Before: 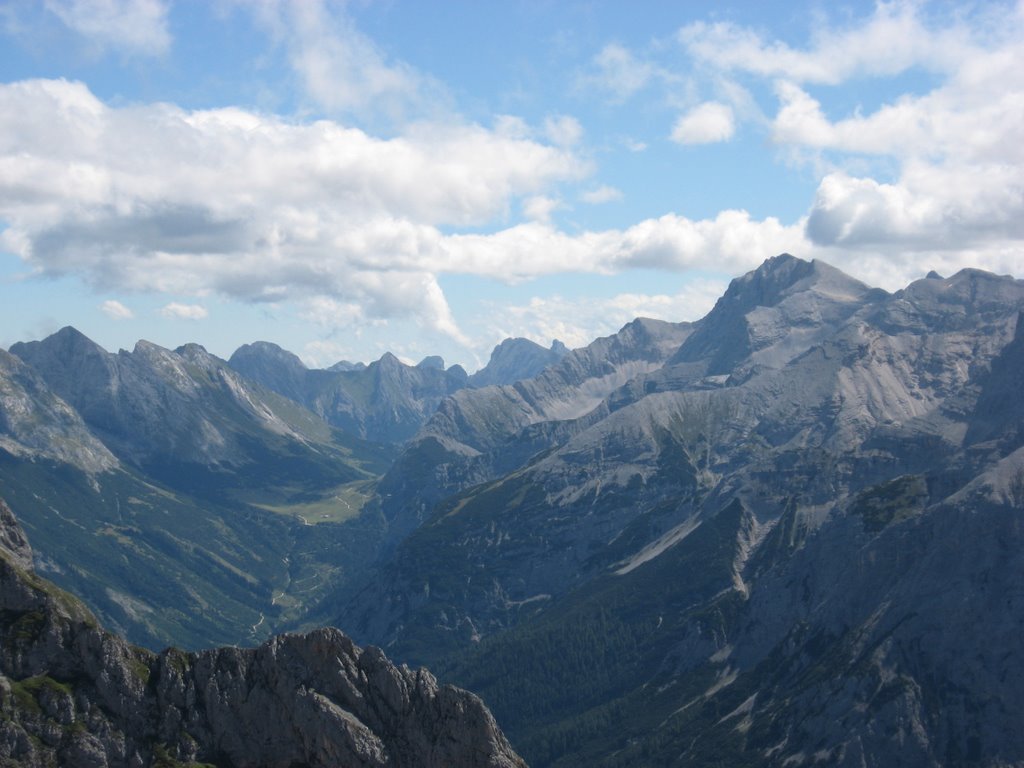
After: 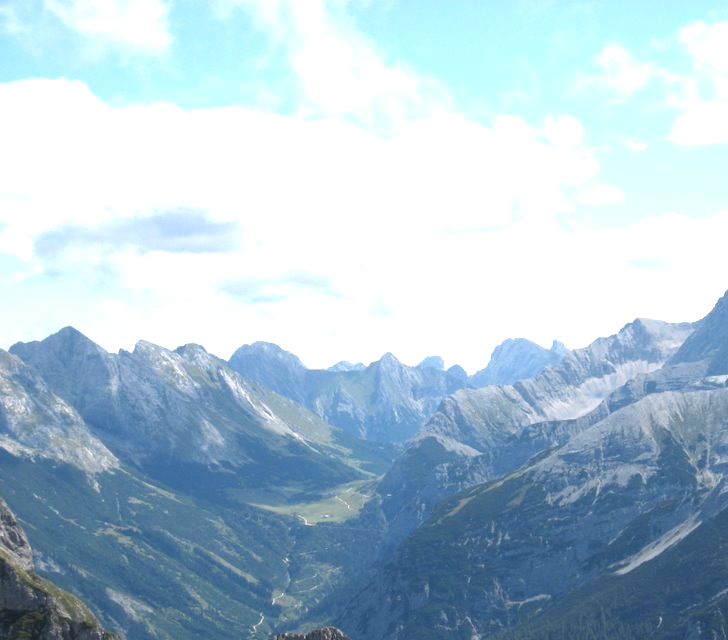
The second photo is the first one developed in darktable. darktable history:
crop: right 28.885%, bottom 16.626%
exposure: black level correction 0, exposure 1.1 EV, compensate exposure bias true, compensate highlight preservation false
